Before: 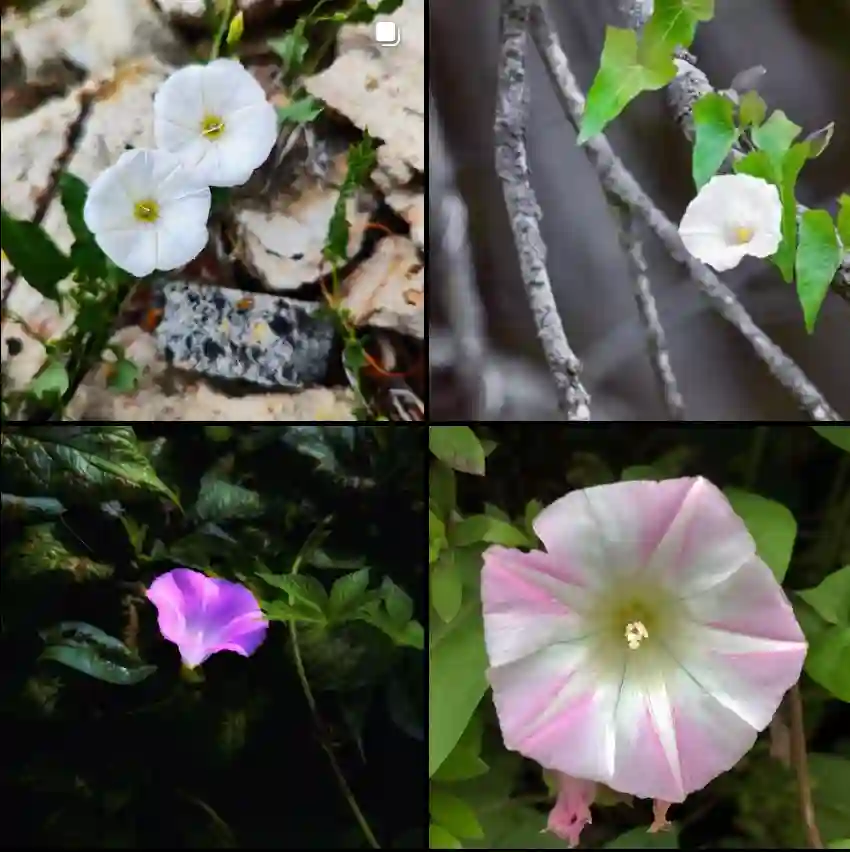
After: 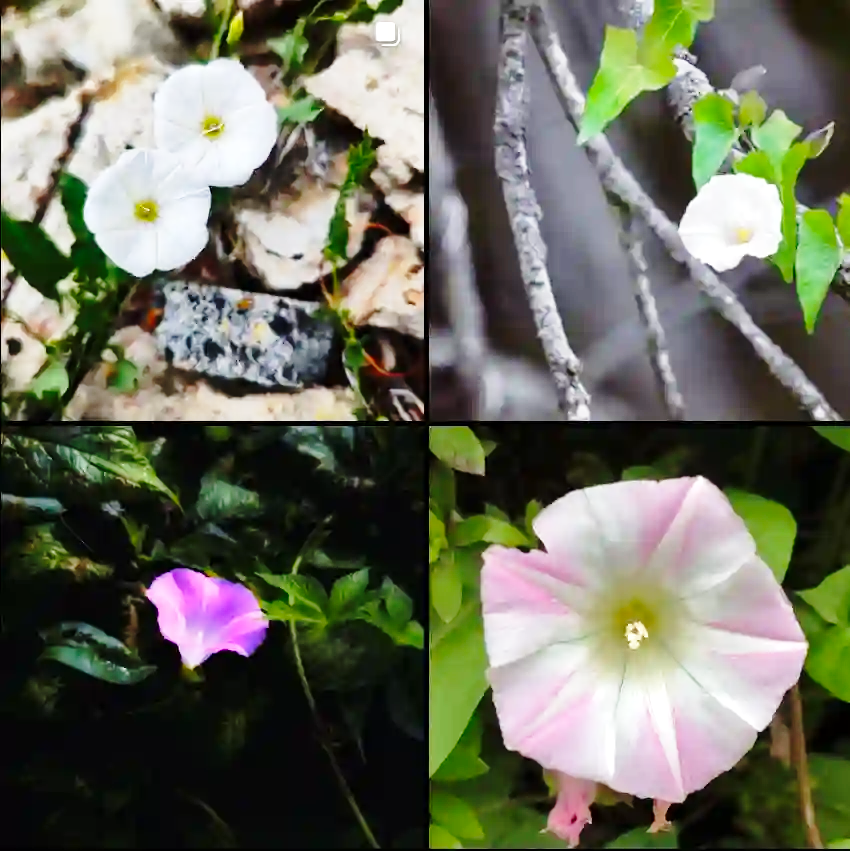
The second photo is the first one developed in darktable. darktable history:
base curve: curves: ch0 [(0, 0) (0.028, 0.03) (0.121, 0.232) (0.46, 0.748) (0.859, 0.968) (1, 1)], preserve colors none
shadows and highlights: shadows 8.33, white point adjustment 0.965, highlights -40.45
crop: bottom 0.073%
